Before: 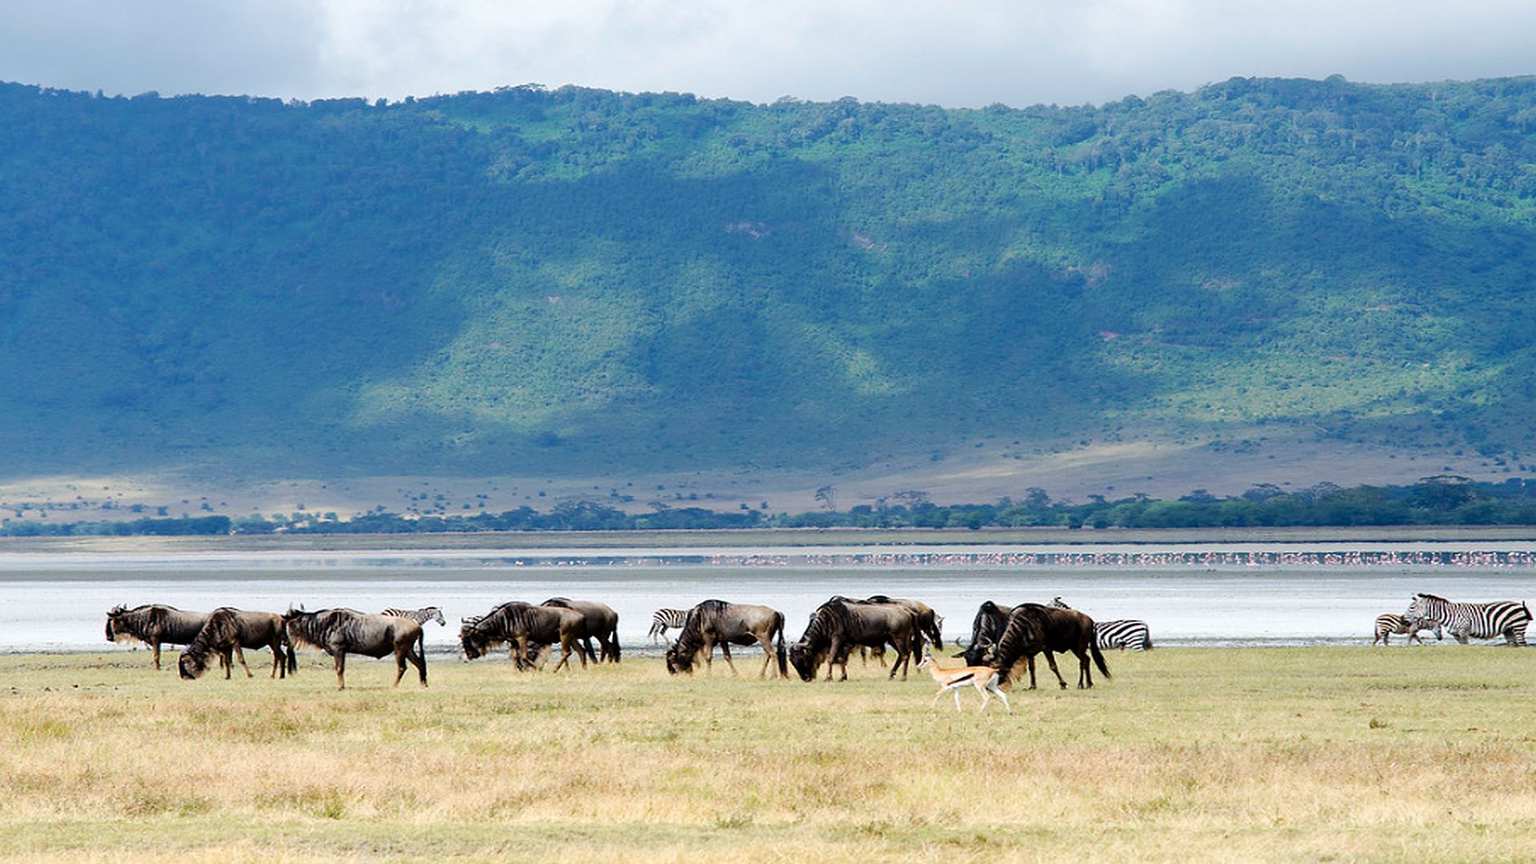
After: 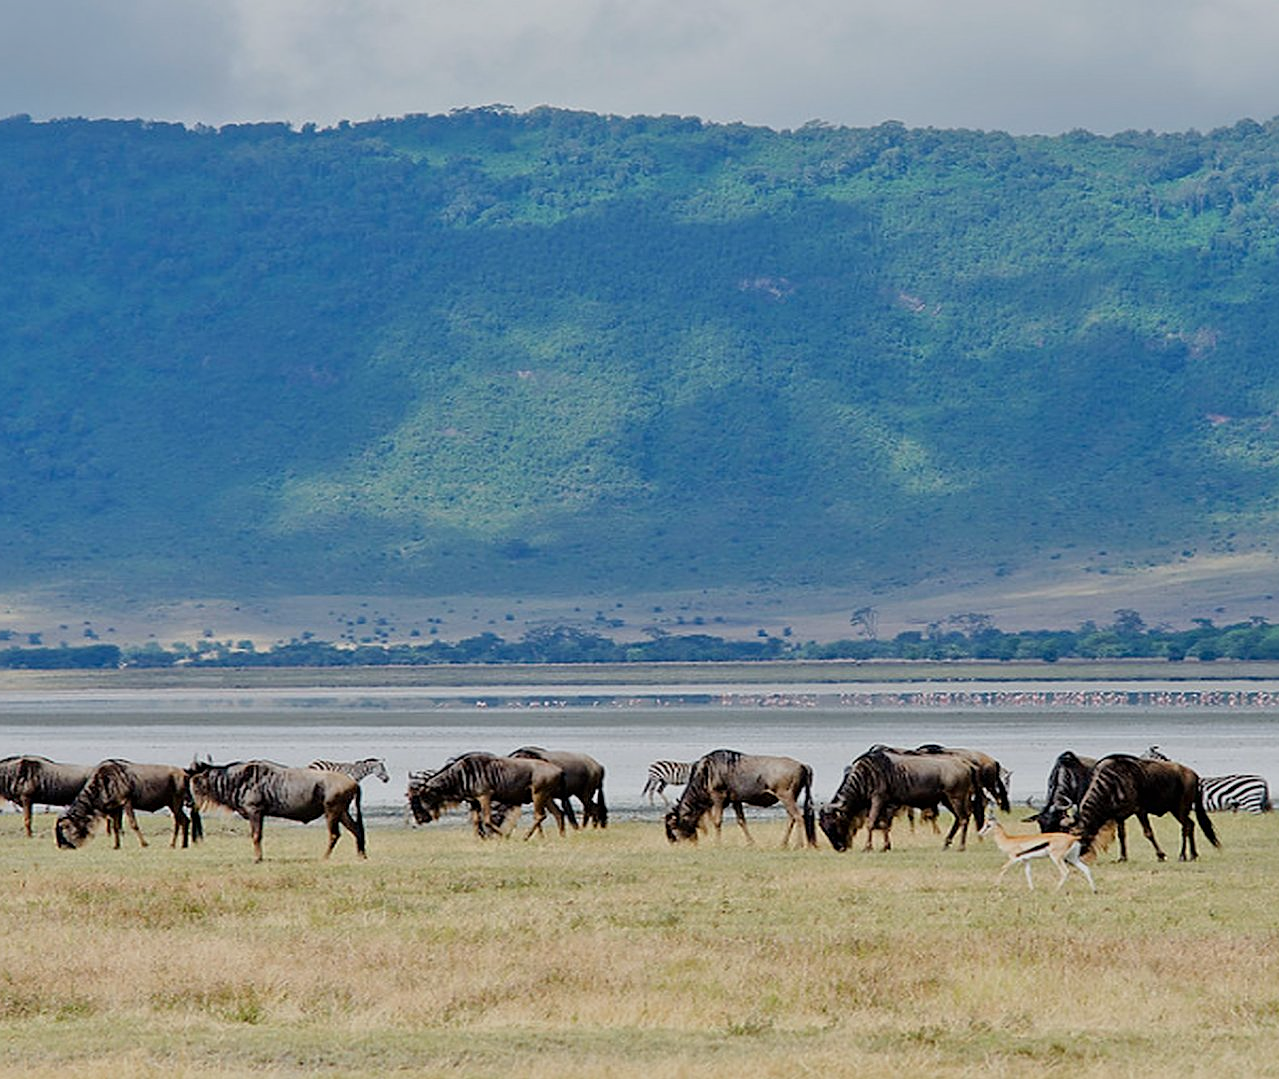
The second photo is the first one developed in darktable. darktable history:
exposure: black level correction 0, exposure 0.2 EV, compensate exposure bias true, compensate highlight preservation false
crop and rotate: left 8.786%, right 24.548%
sharpen: radius 2.529, amount 0.323
tone equalizer: -8 EV -0.002 EV, -7 EV 0.005 EV, -6 EV -0.008 EV, -5 EV 0.007 EV, -4 EV -0.042 EV, -3 EV -0.233 EV, -2 EV -0.662 EV, -1 EV -0.983 EV, +0 EV -0.969 EV, smoothing diameter 2%, edges refinement/feathering 20, mask exposure compensation -1.57 EV, filter diffusion 5
